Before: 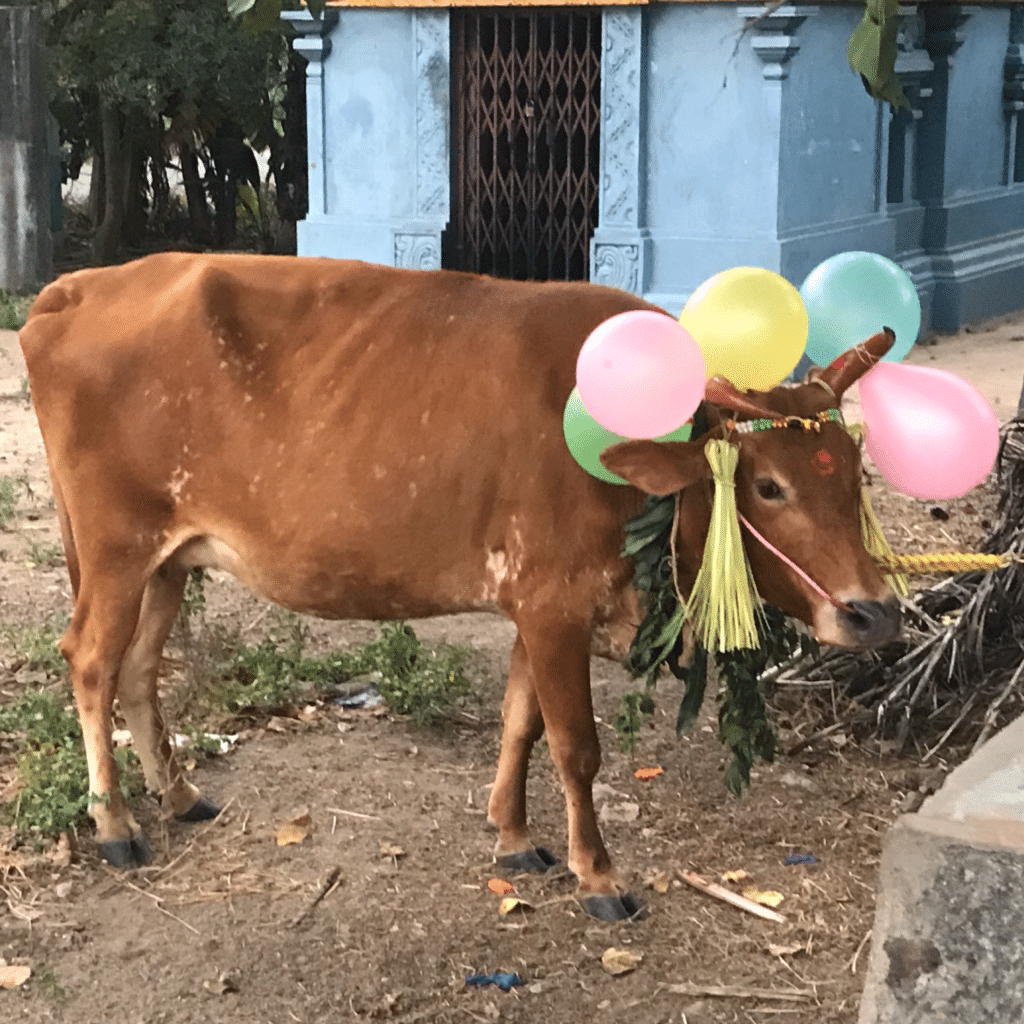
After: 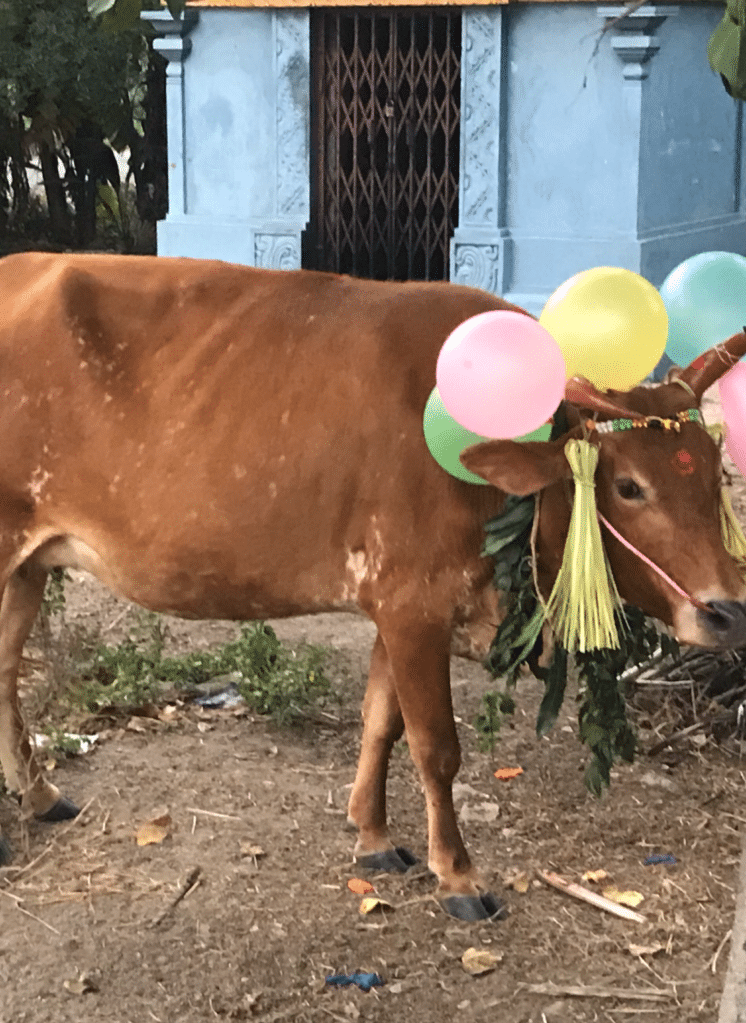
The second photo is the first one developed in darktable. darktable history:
crop: left 13.699%, top 0%, right 13.388%
